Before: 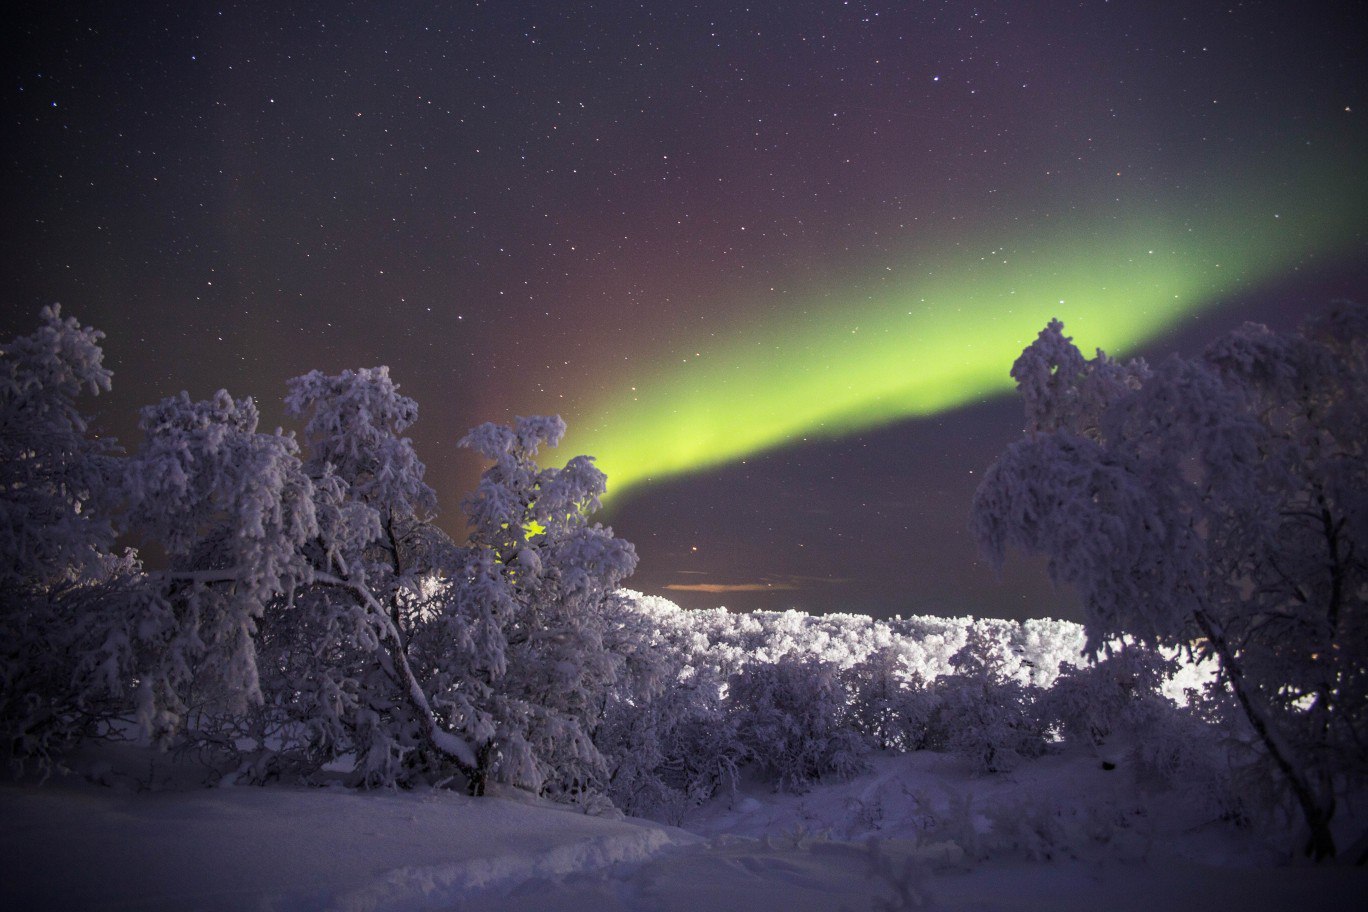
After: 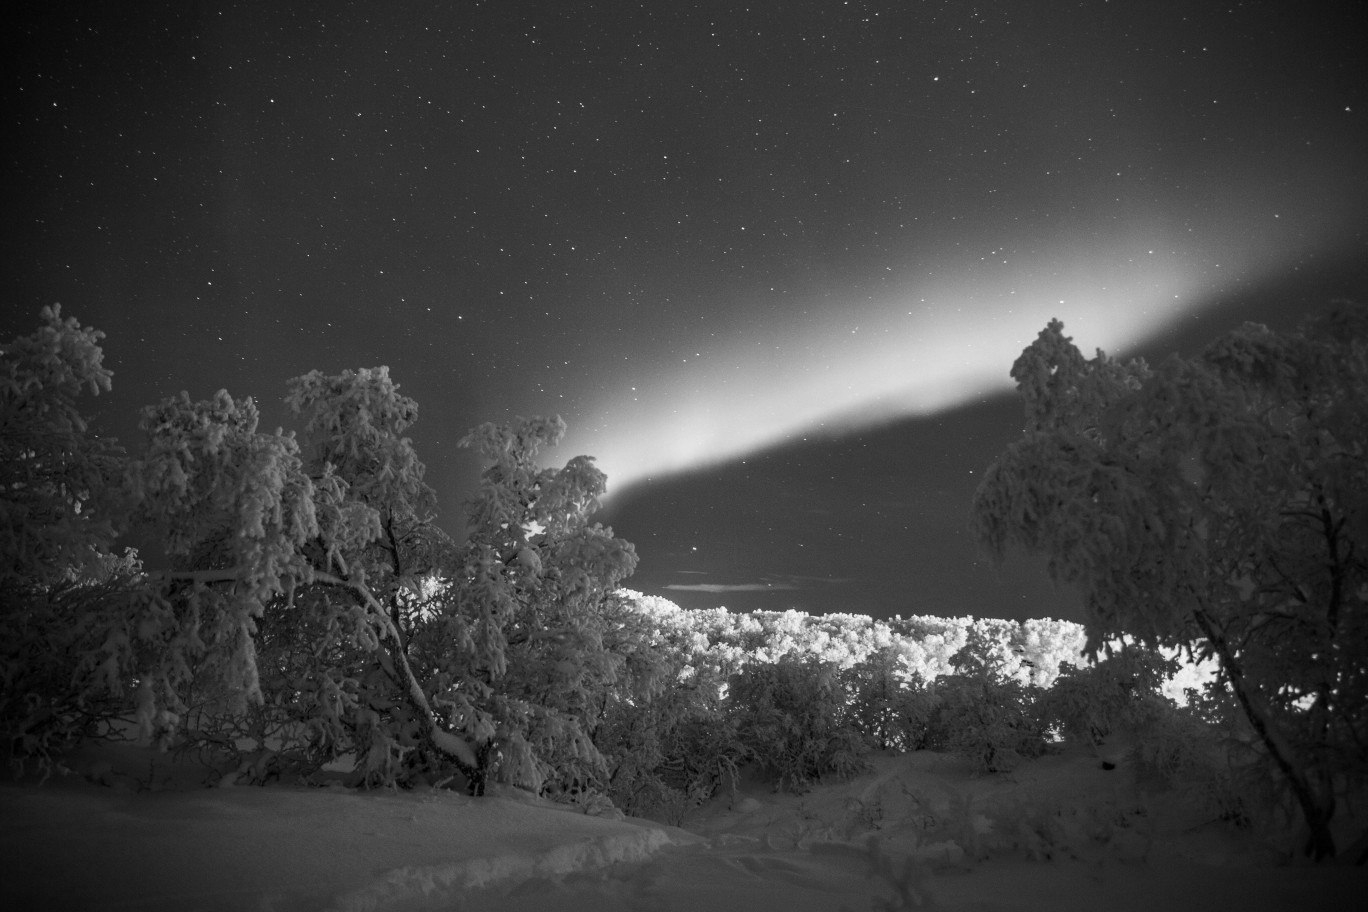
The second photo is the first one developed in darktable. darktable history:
color balance rgb: perceptual saturation grading › global saturation 20%, global vibrance 20%
monochrome: a 32, b 64, size 2.3
